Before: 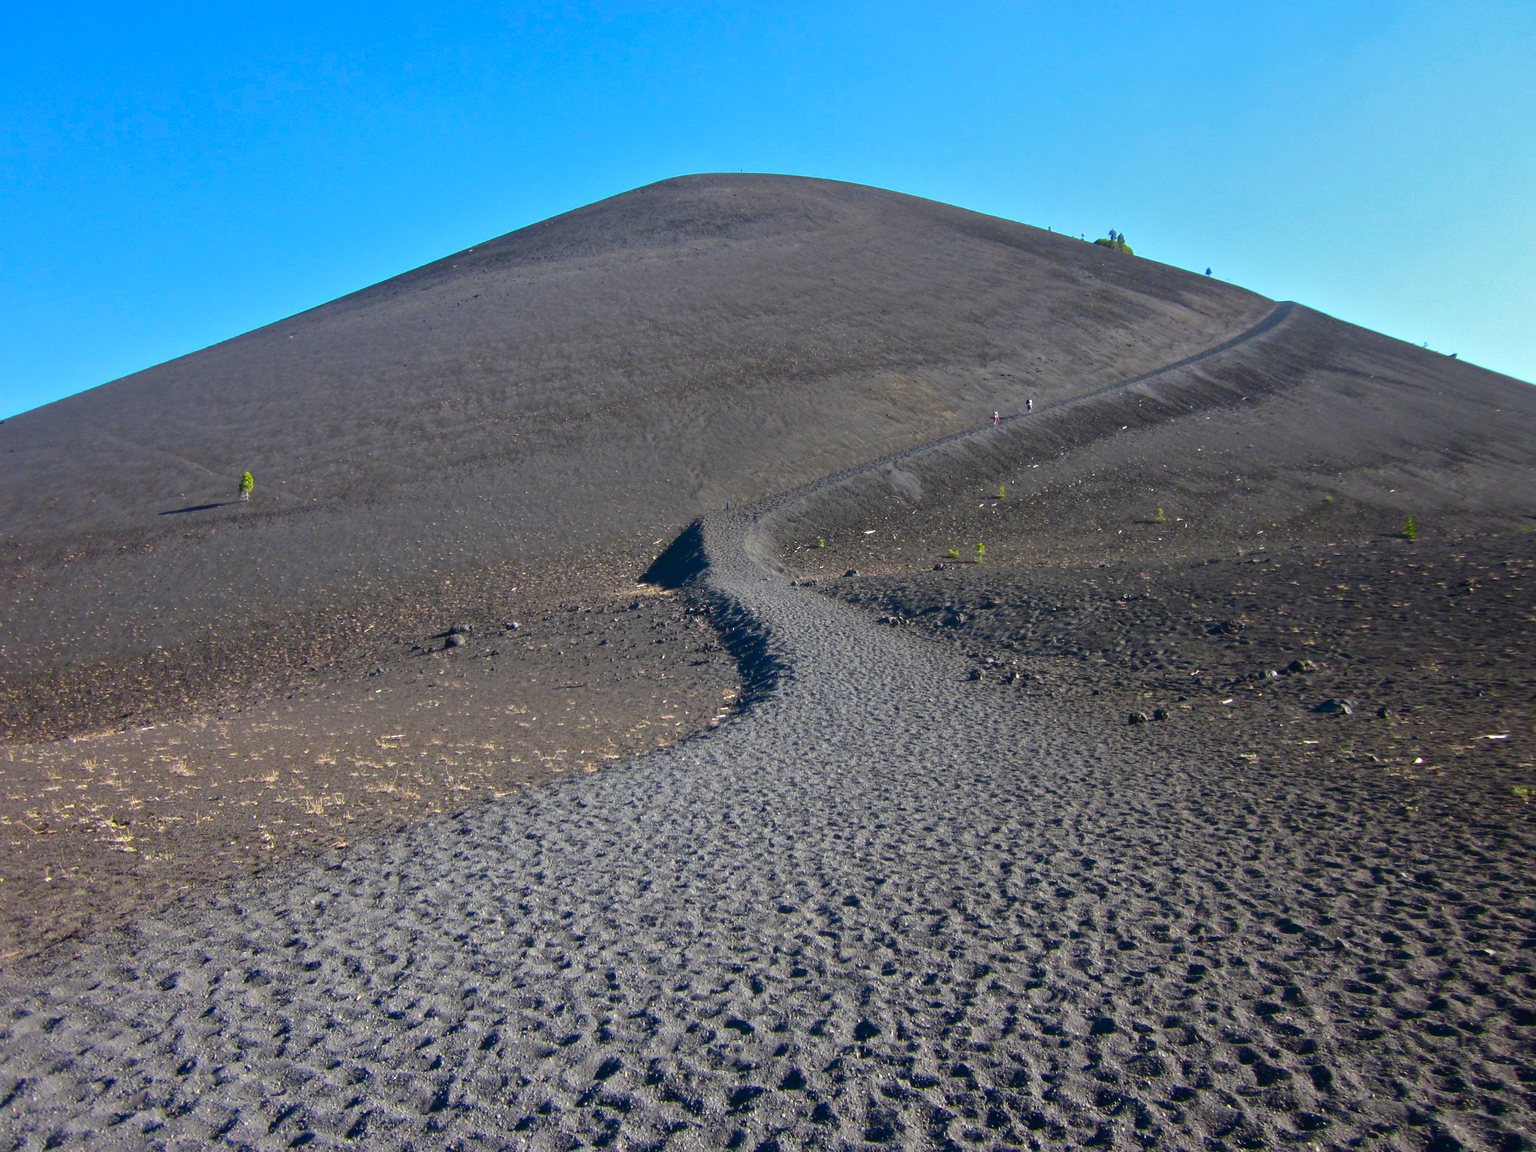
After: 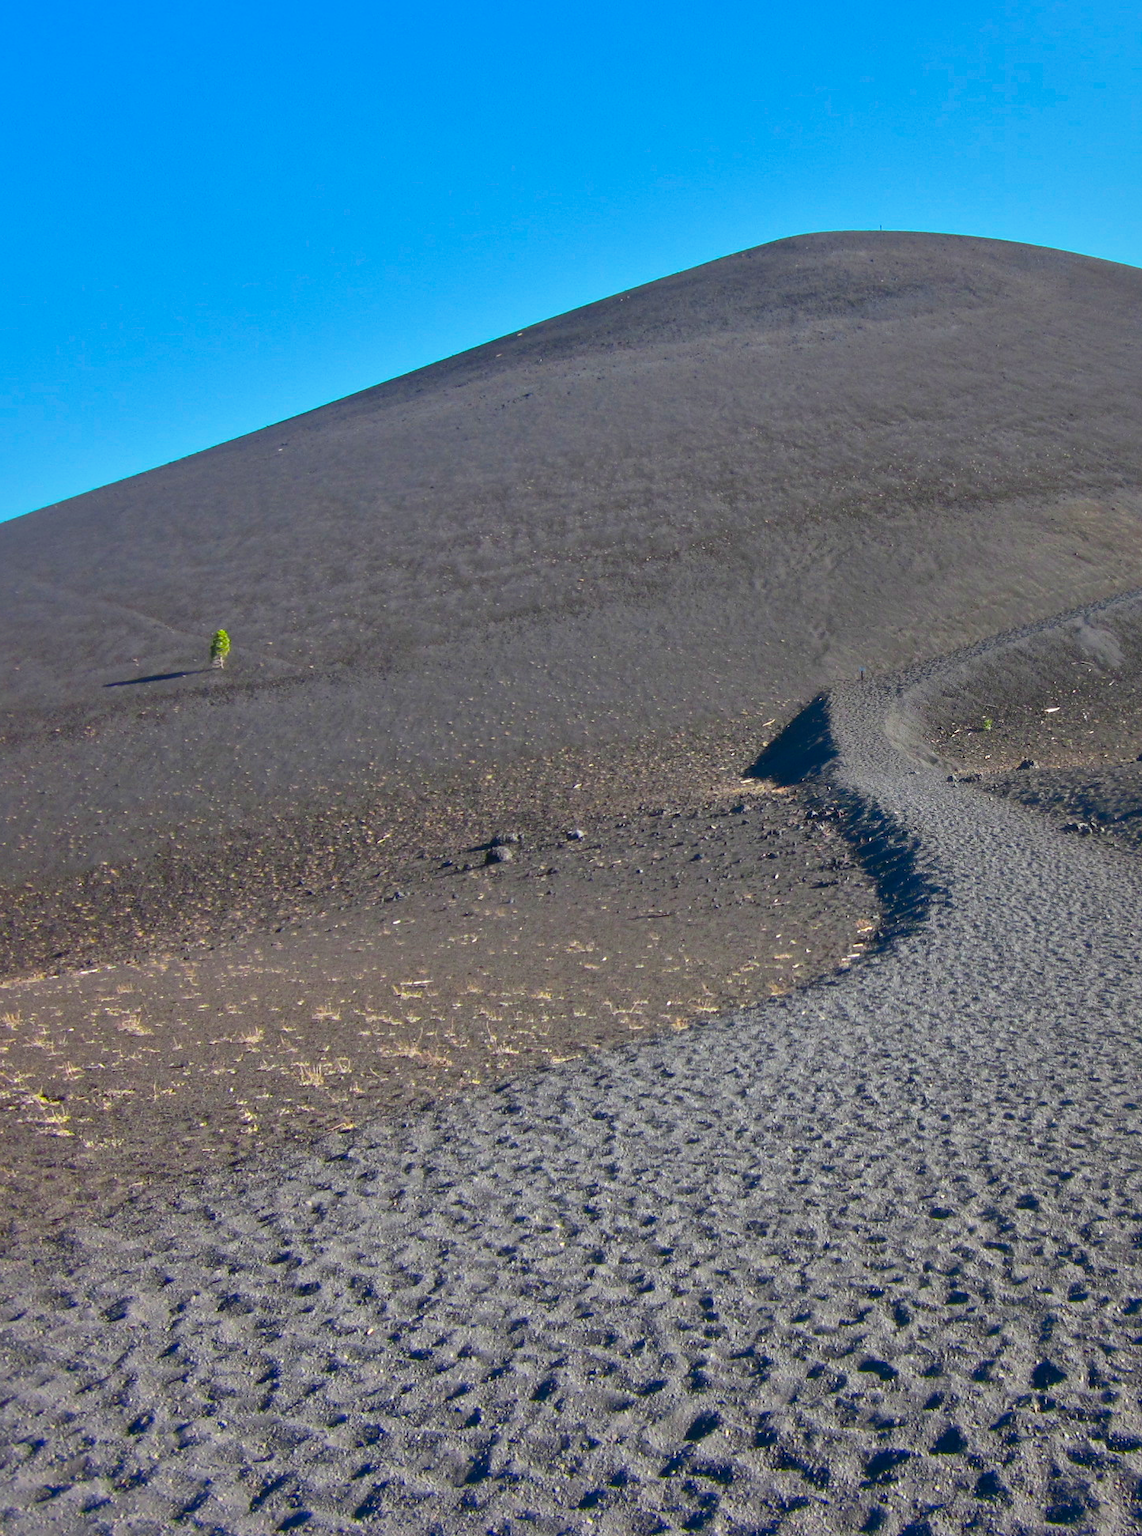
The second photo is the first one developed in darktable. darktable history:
shadows and highlights: on, module defaults
crop: left 5.292%, right 38.933%
